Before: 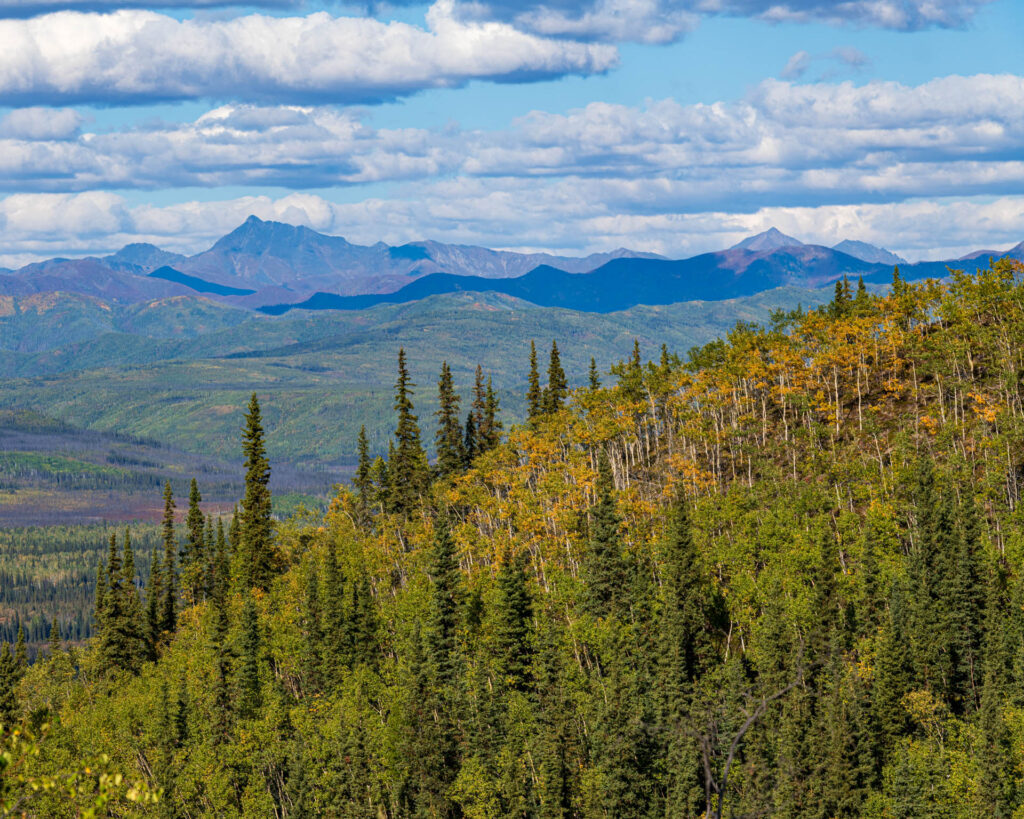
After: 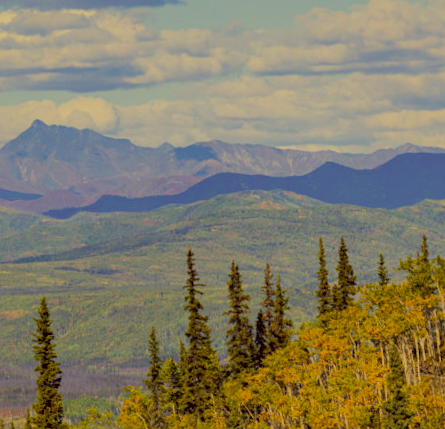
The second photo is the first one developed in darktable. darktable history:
rotate and perspective: rotation -1.42°, crop left 0.016, crop right 0.984, crop top 0.035, crop bottom 0.965
color balance rgb: linear chroma grading › global chroma -0.67%, saturation formula JzAzBz (2021)
crop: left 20.248%, top 10.86%, right 35.675%, bottom 34.321%
color correction: highlights a* -0.482, highlights b* 40, shadows a* 9.8, shadows b* -0.161
filmic rgb: black relative exposure -7.15 EV, white relative exposure 5.36 EV, hardness 3.02, color science v6 (2022)
shadows and highlights: on, module defaults
white balance: emerald 1
